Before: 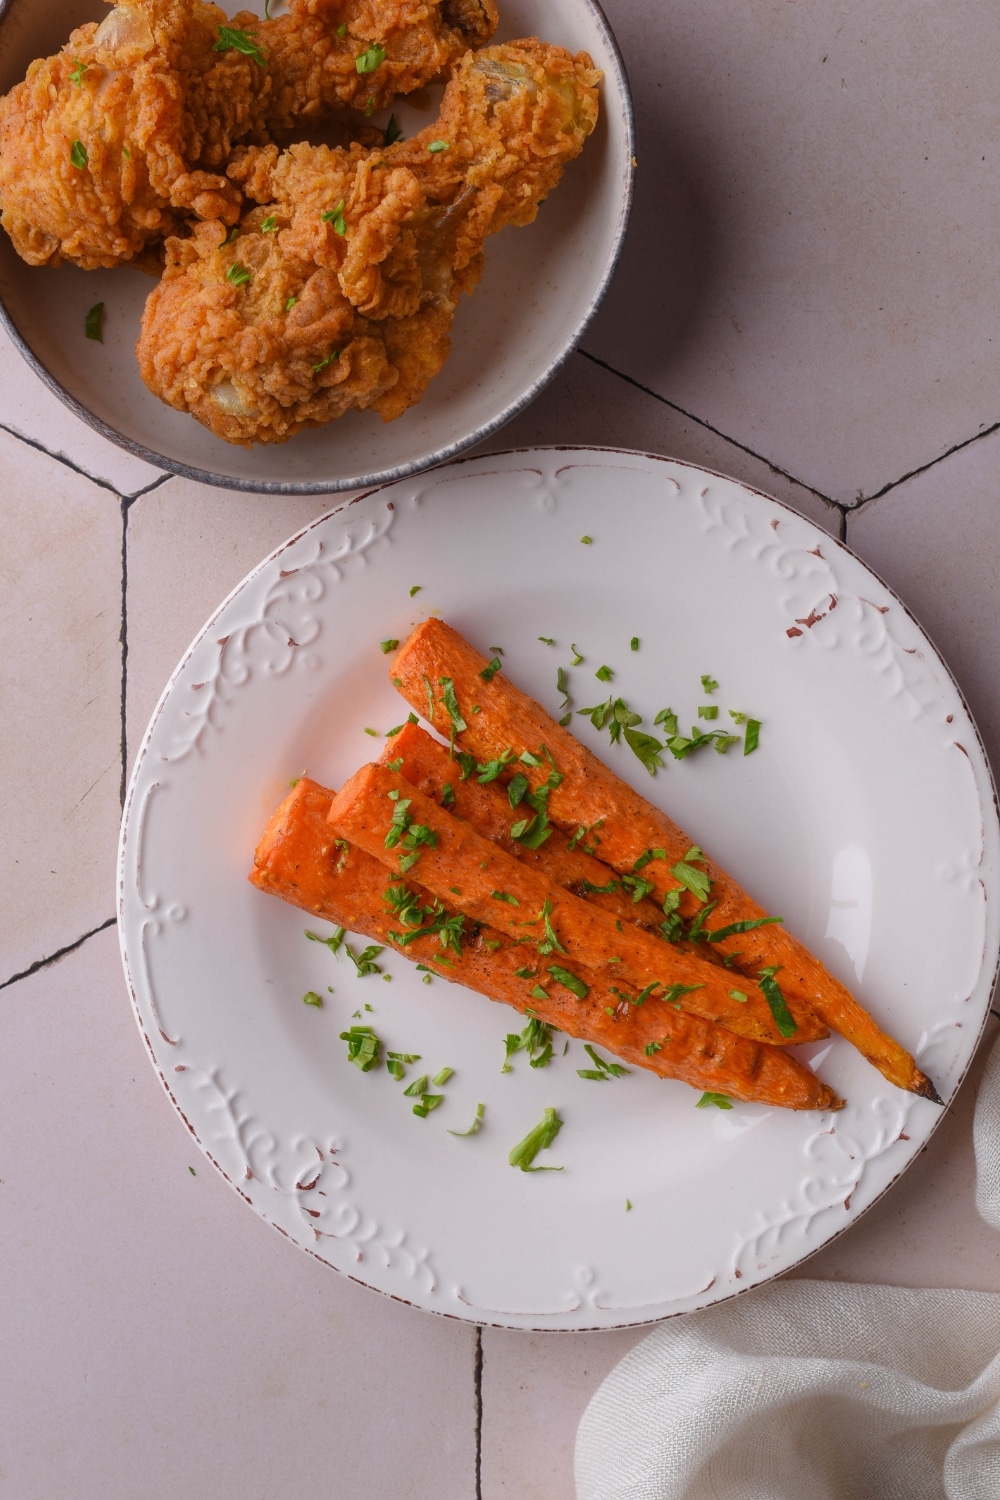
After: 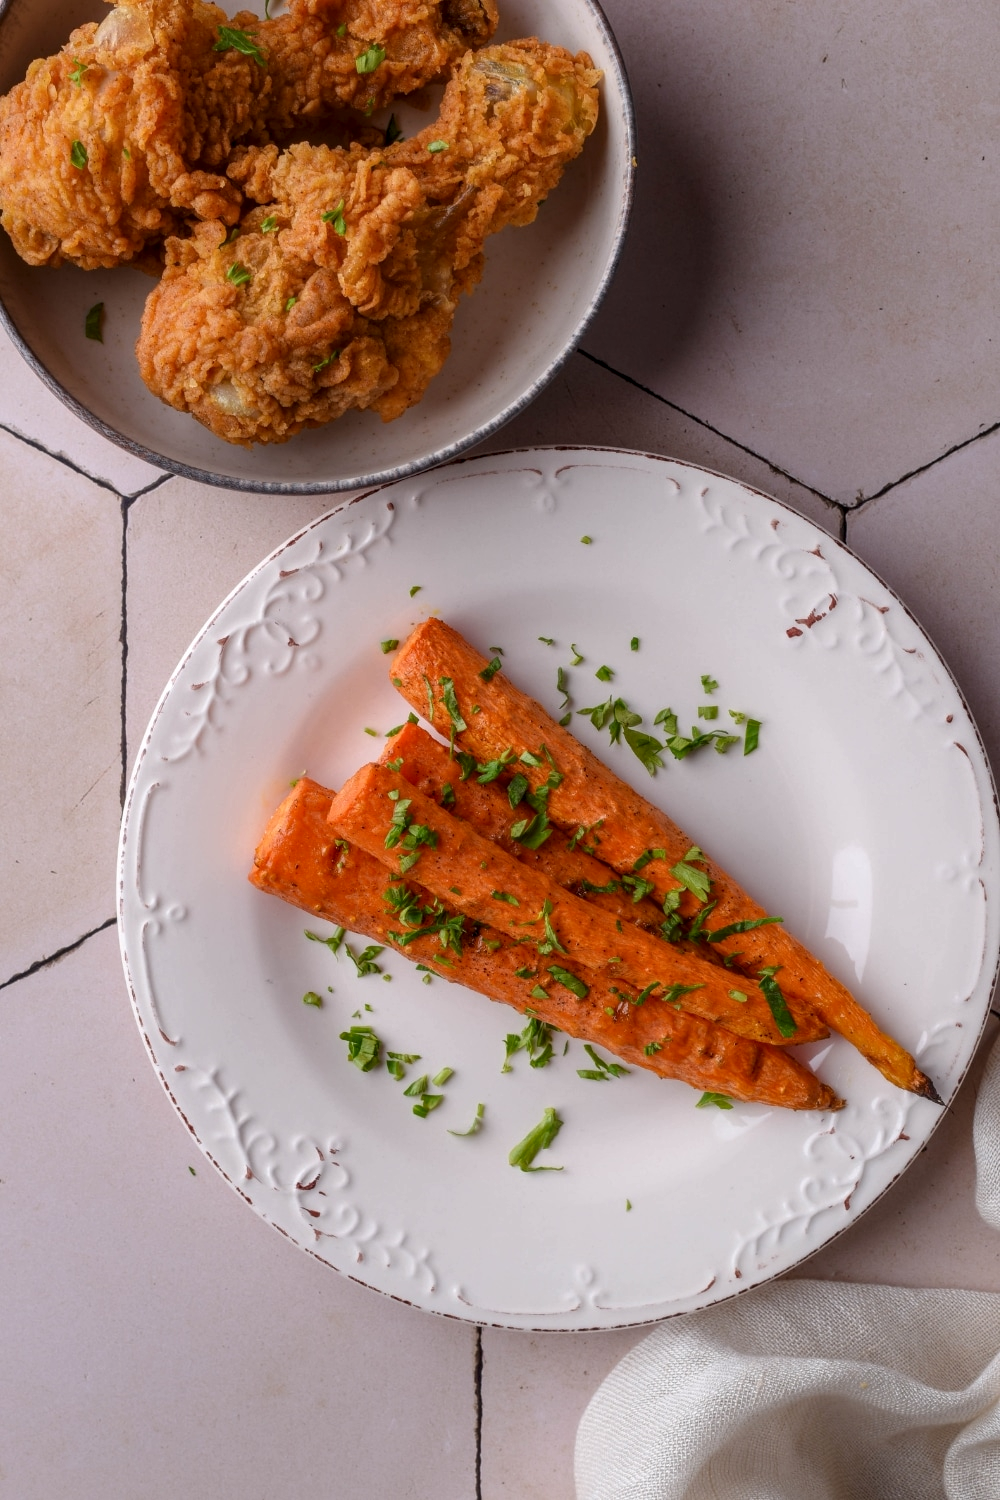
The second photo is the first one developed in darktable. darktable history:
local contrast: highlights 87%, shadows 78%
